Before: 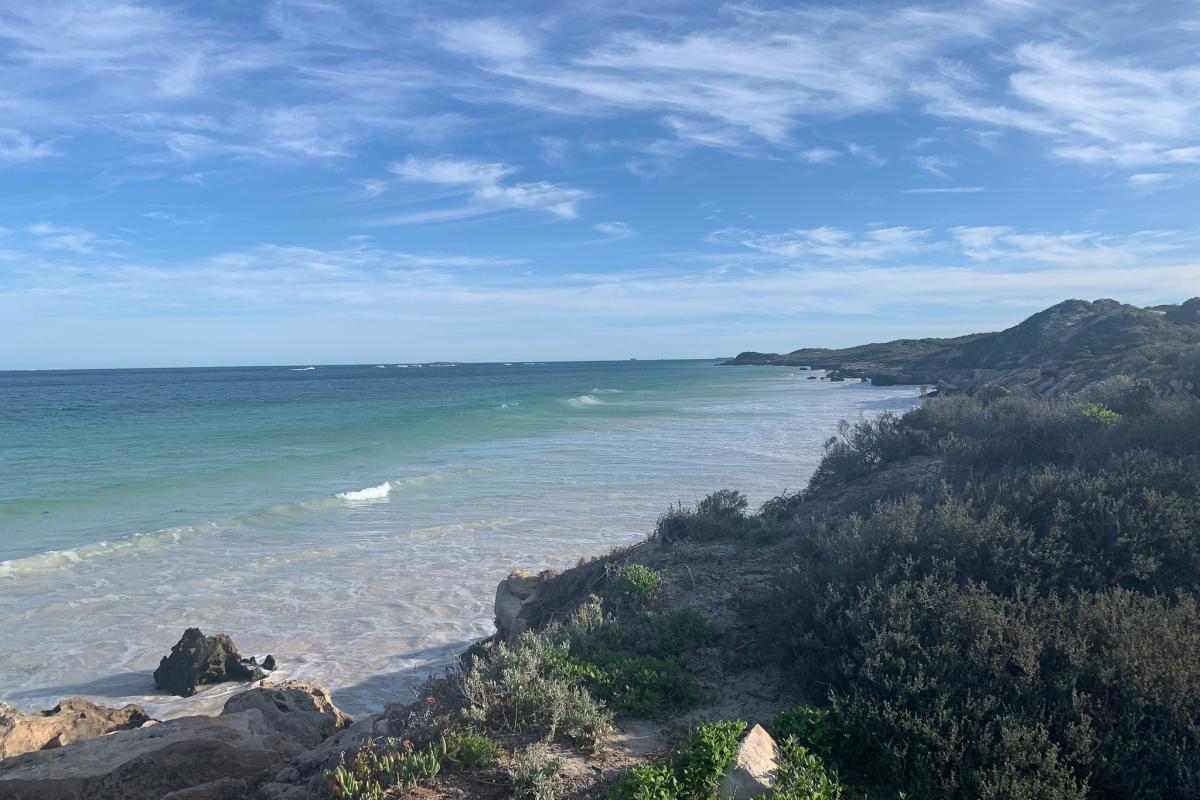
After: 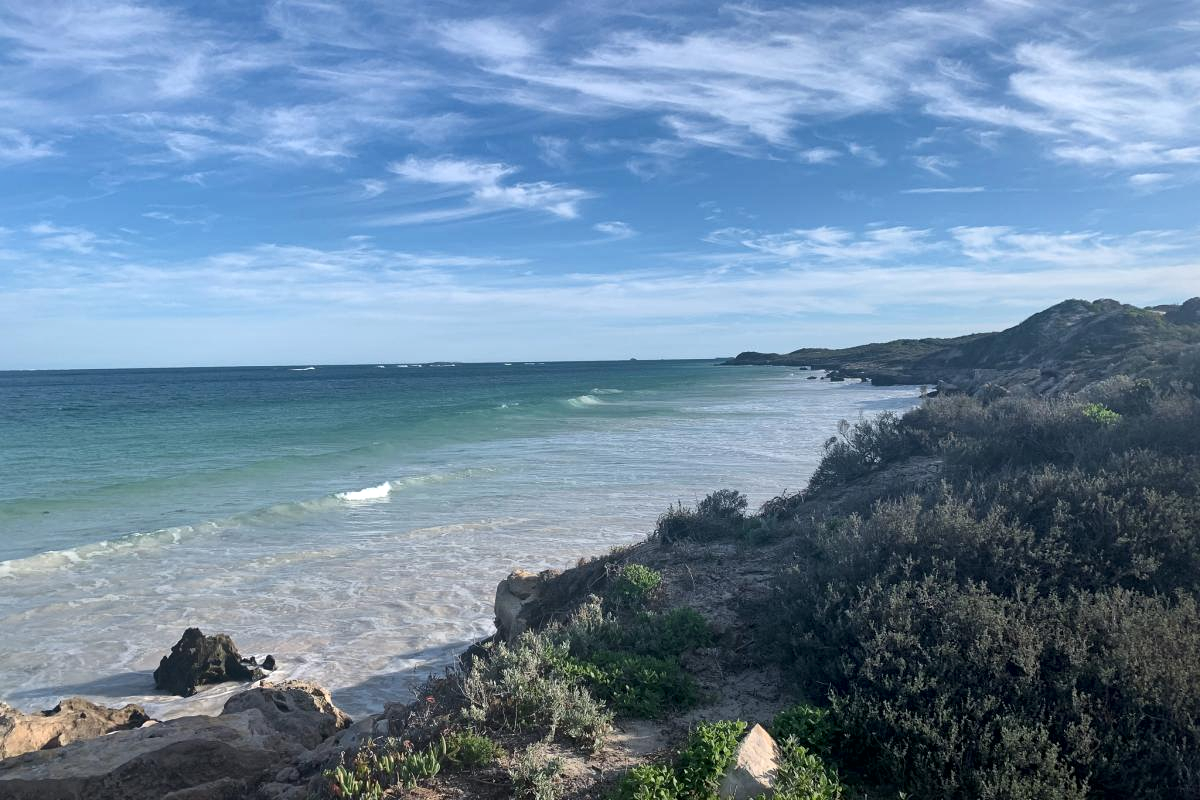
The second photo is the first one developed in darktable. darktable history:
local contrast: mode bilateral grid, contrast 25, coarseness 59, detail 150%, midtone range 0.2
exposure: exposure -0.045 EV, compensate exposure bias true, compensate highlight preservation false
